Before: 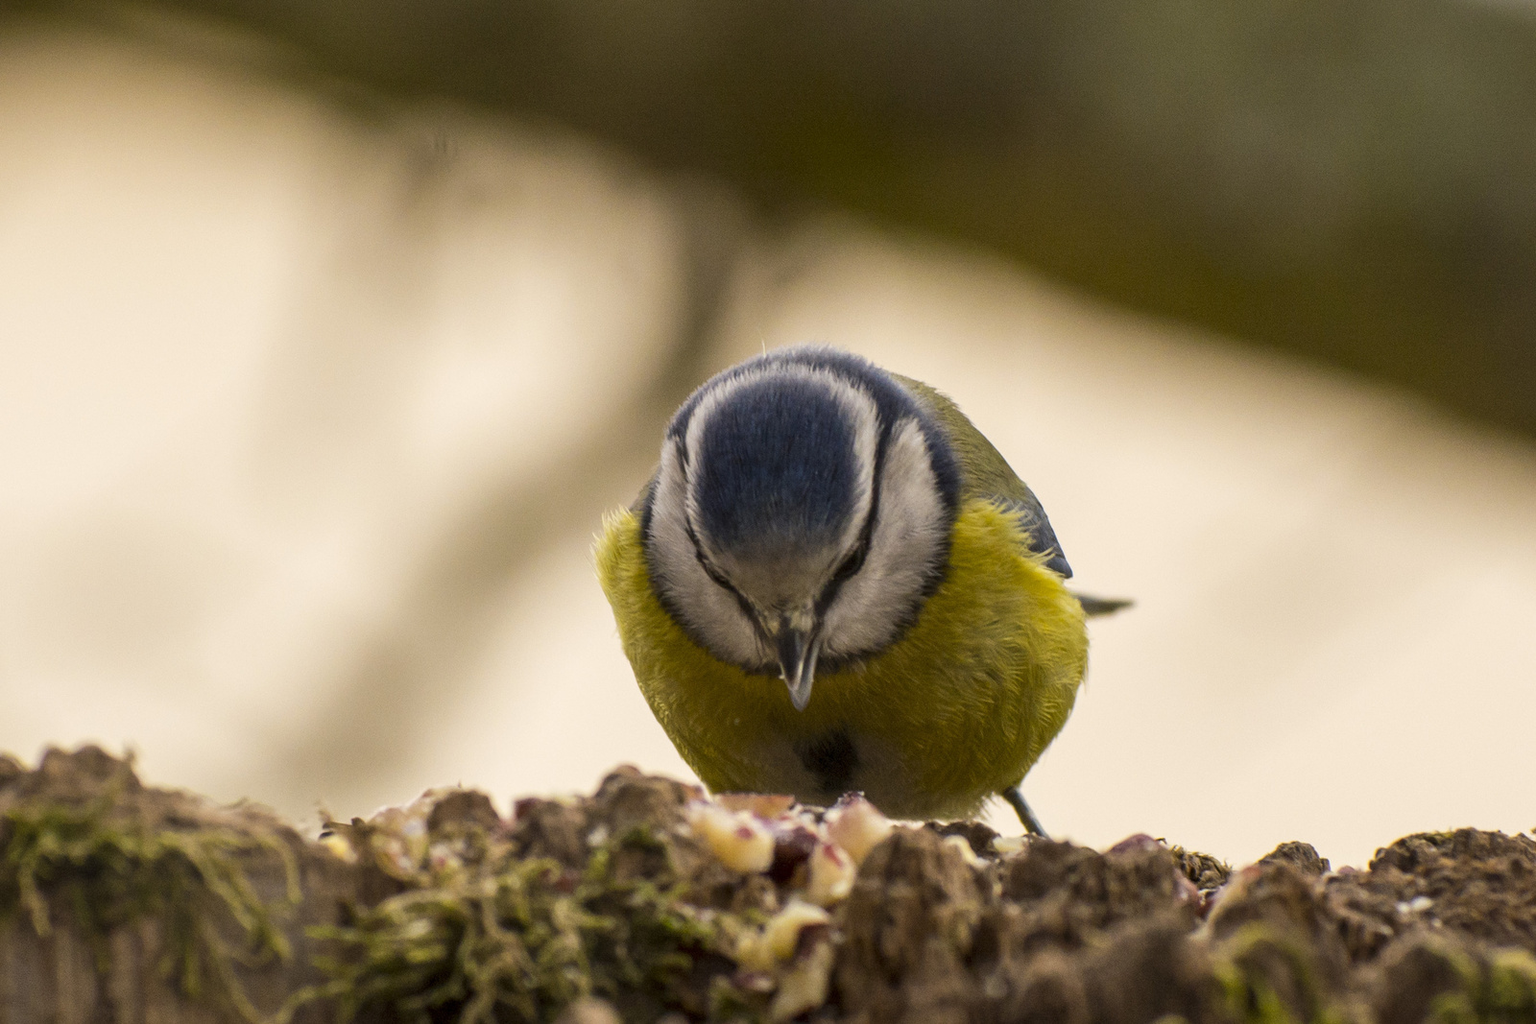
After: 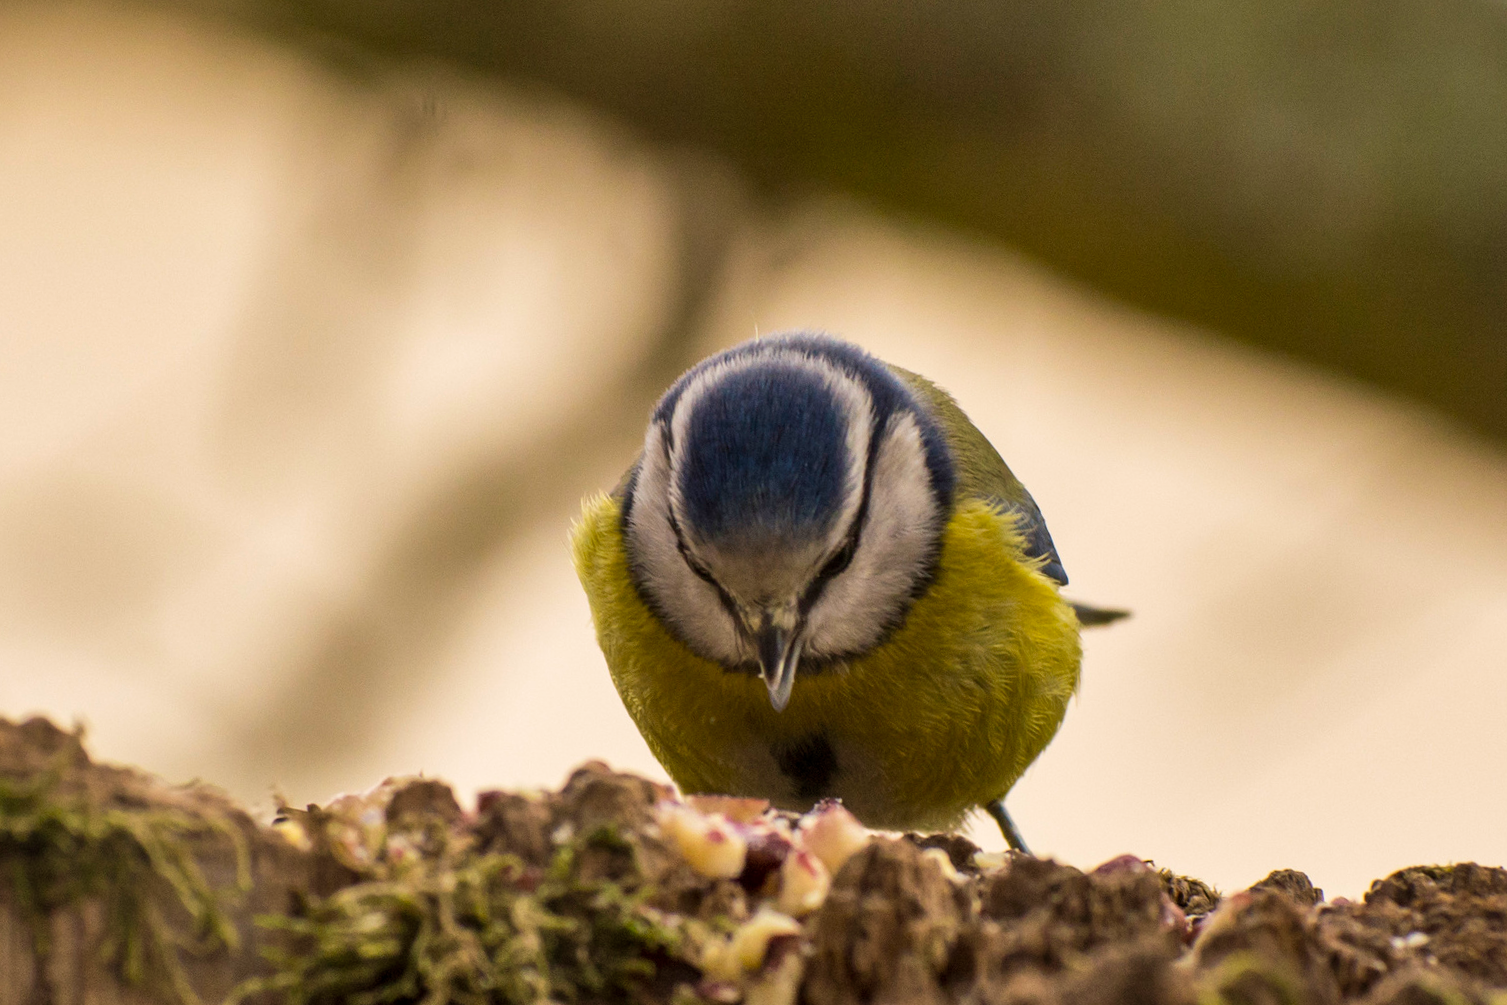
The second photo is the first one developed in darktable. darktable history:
shadows and highlights: soften with gaussian
crop and rotate: angle -2.38°
velvia: on, module defaults
